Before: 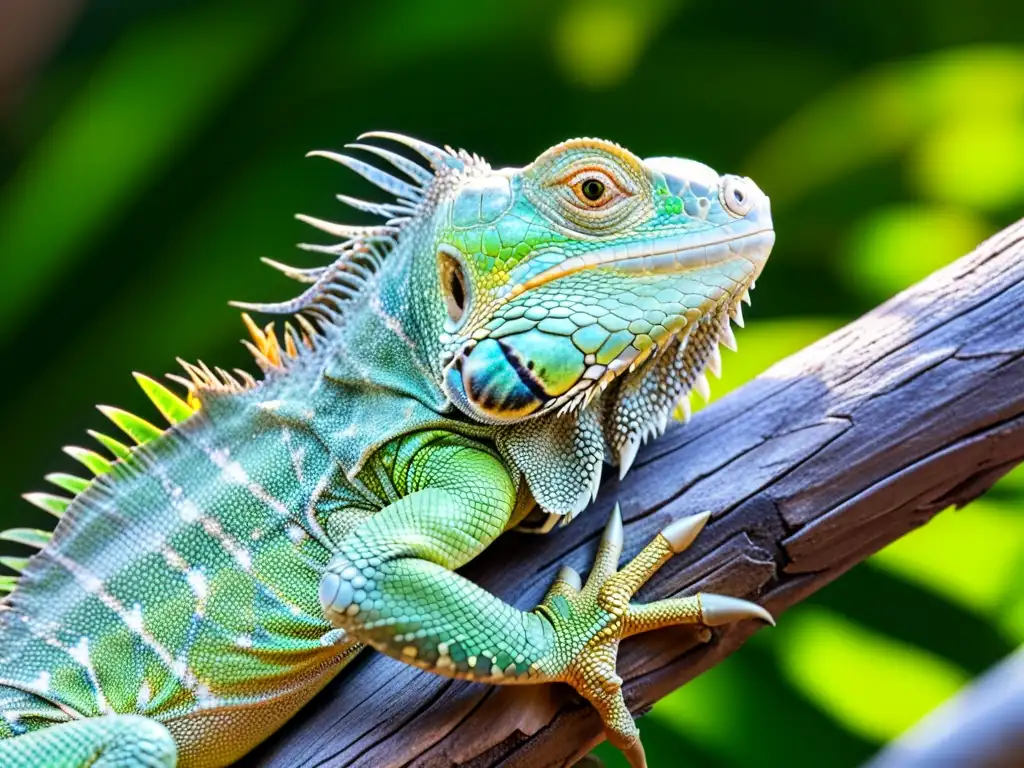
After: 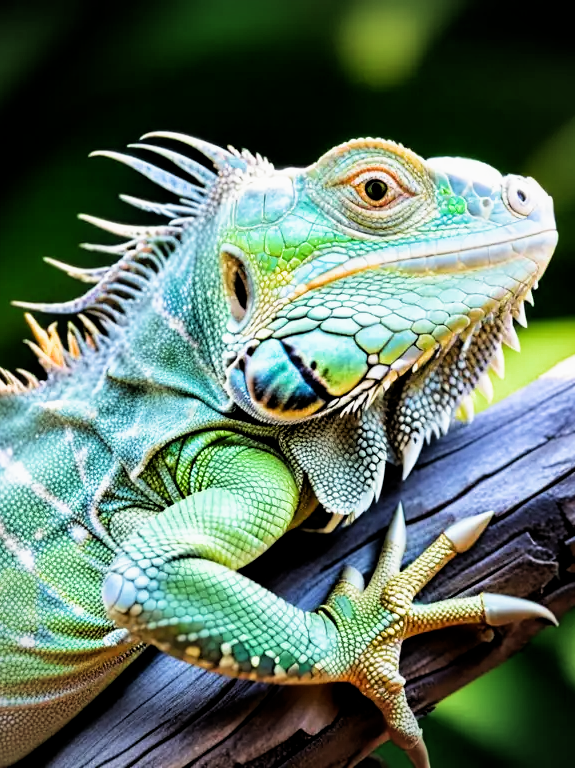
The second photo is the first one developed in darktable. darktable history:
vignetting: on, module defaults
filmic rgb: middle gray luminance 8.71%, black relative exposure -6.23 EV, white relative exposure 2.71 EV, threshold 5.96 EV, target black luminance 0%, hardness 4.77, latitude 74.05%, contrast 1.336, shadows ↔ highlights balance 10.11%, add noise in highlights 0.101, color science v4 (2020), type of noise poissonian, enable highlight reconstruction true
crop: left 21.262%, right 22.544%
